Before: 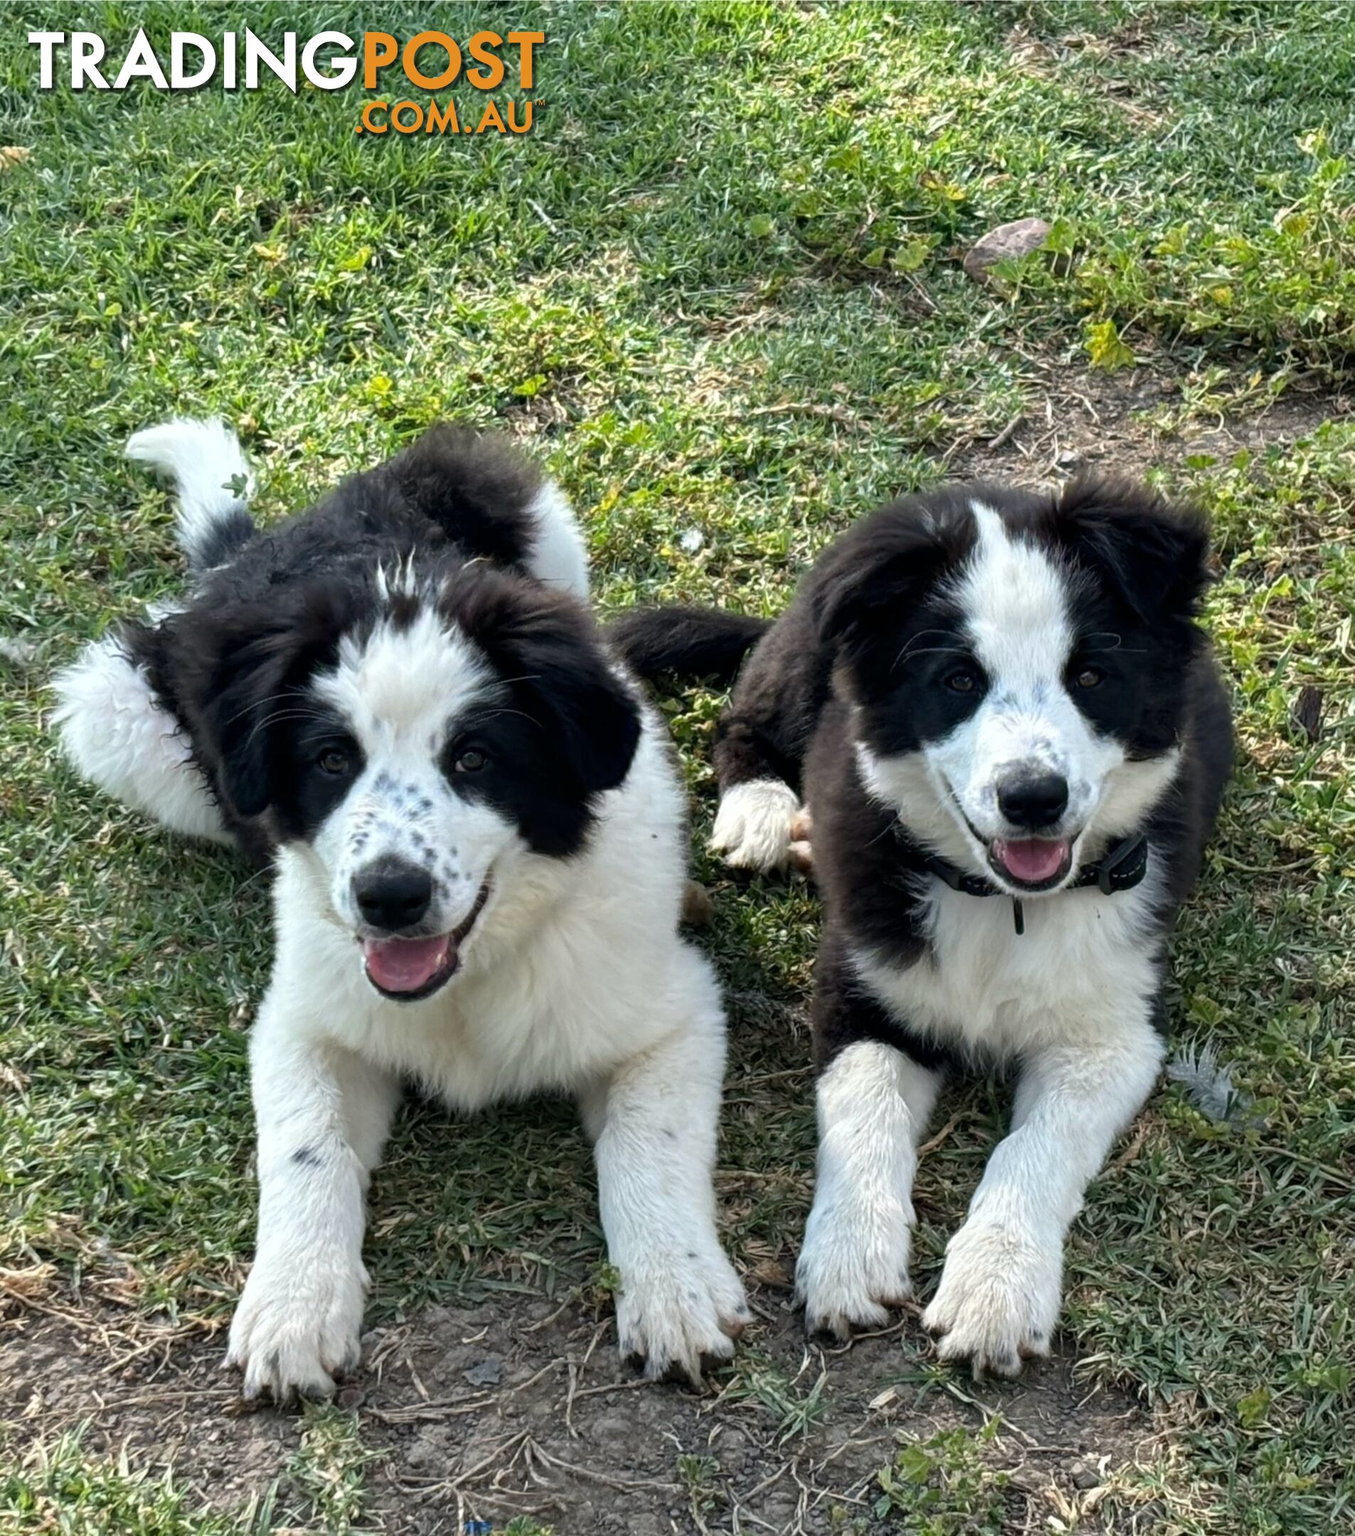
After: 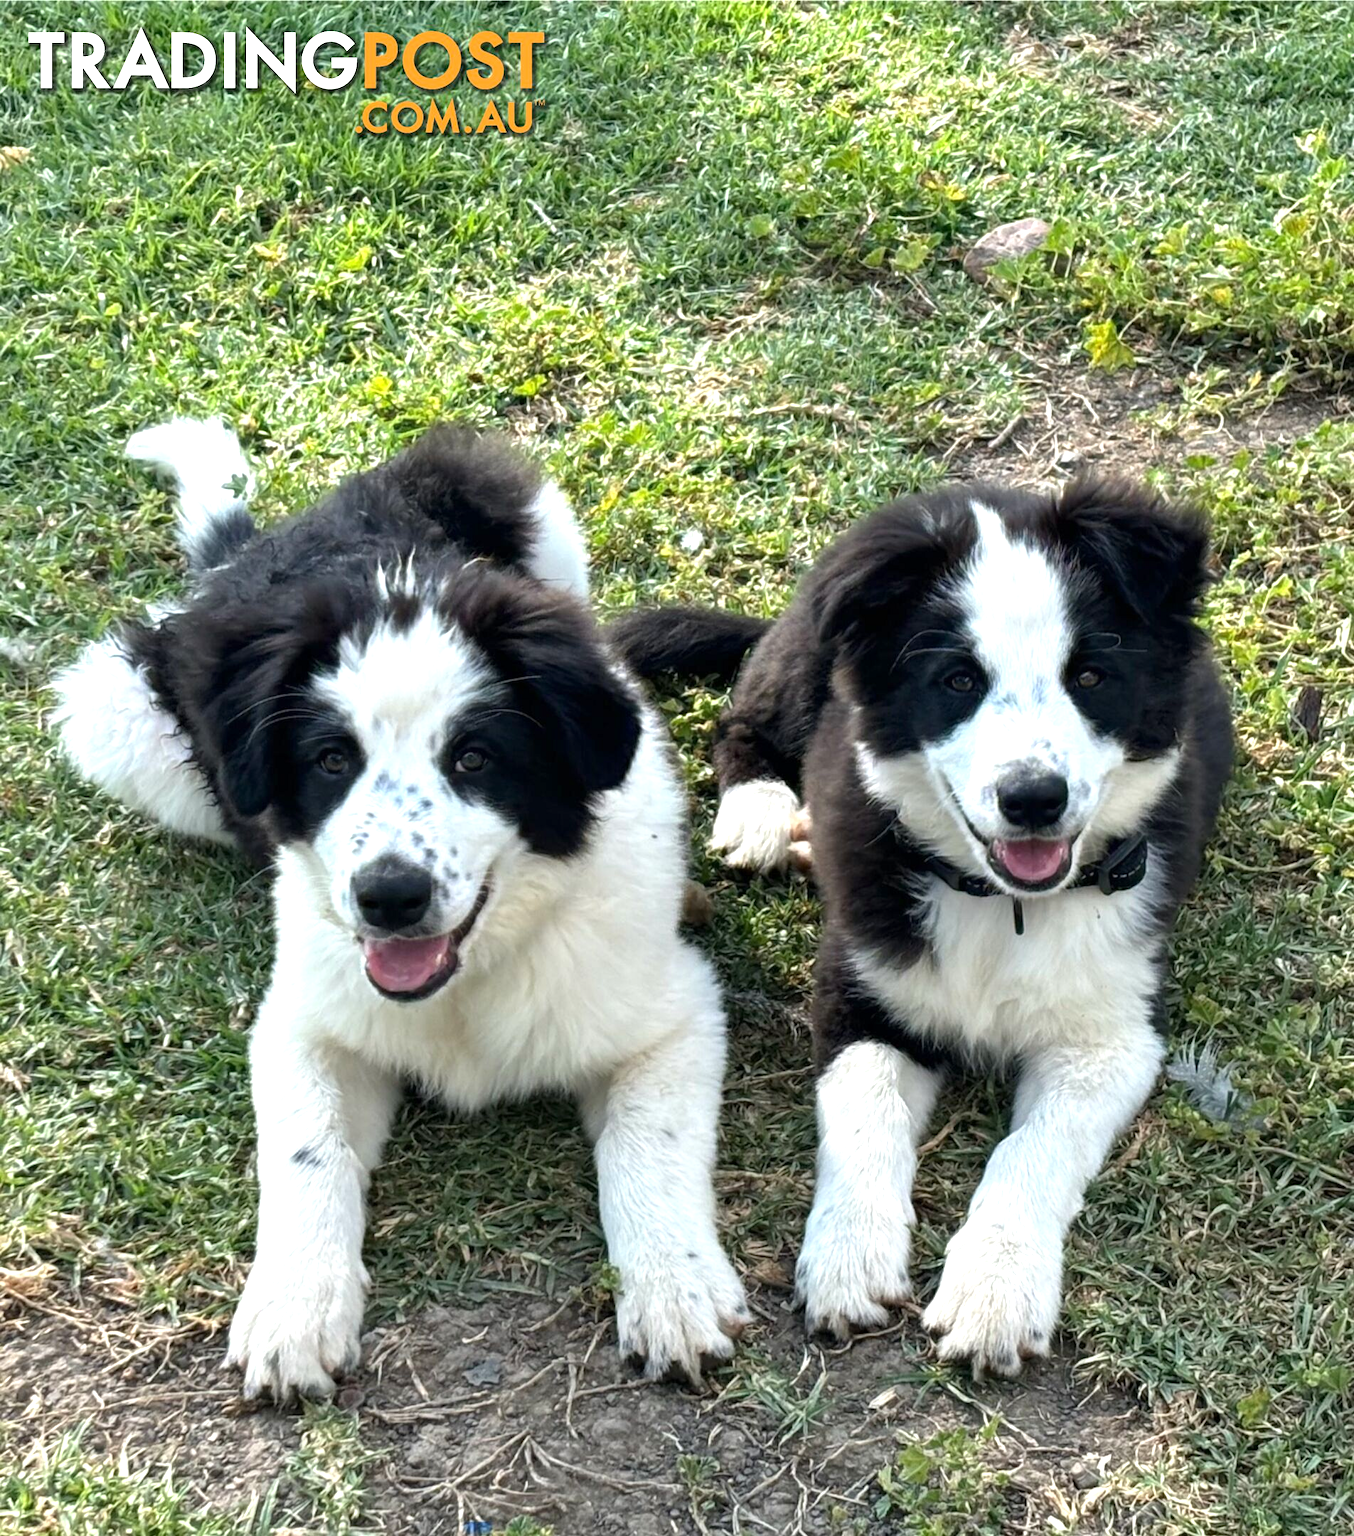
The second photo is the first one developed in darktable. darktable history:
exposure: exposure 0.6 EV, compensate exposure bias true, compensate highlight preservation false
